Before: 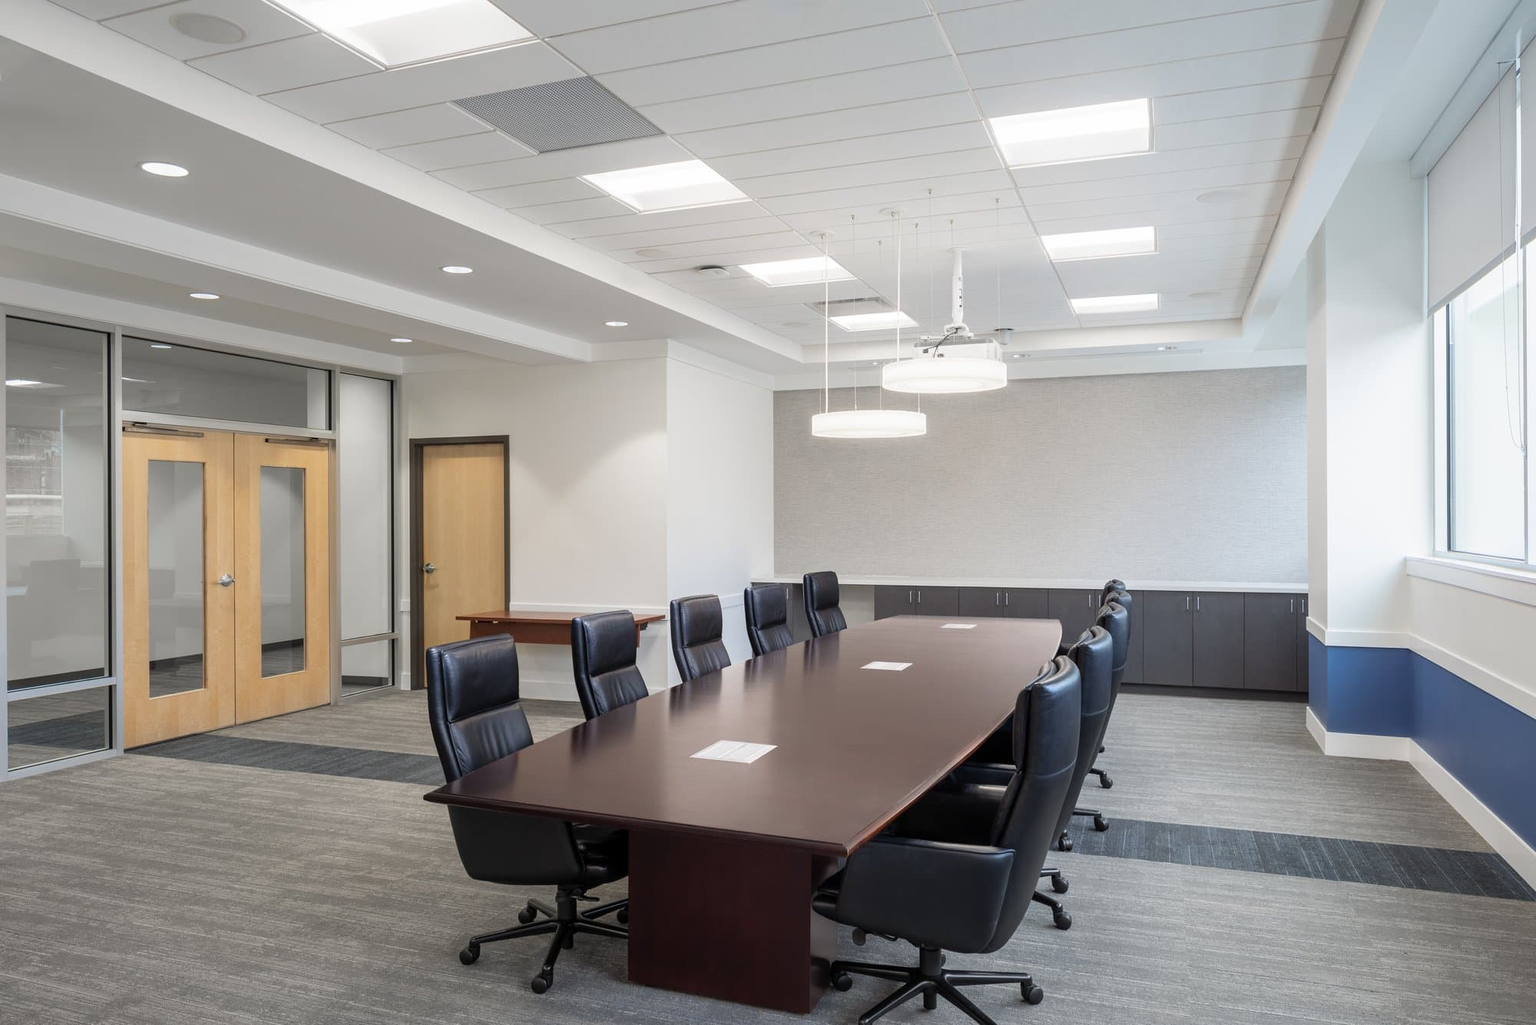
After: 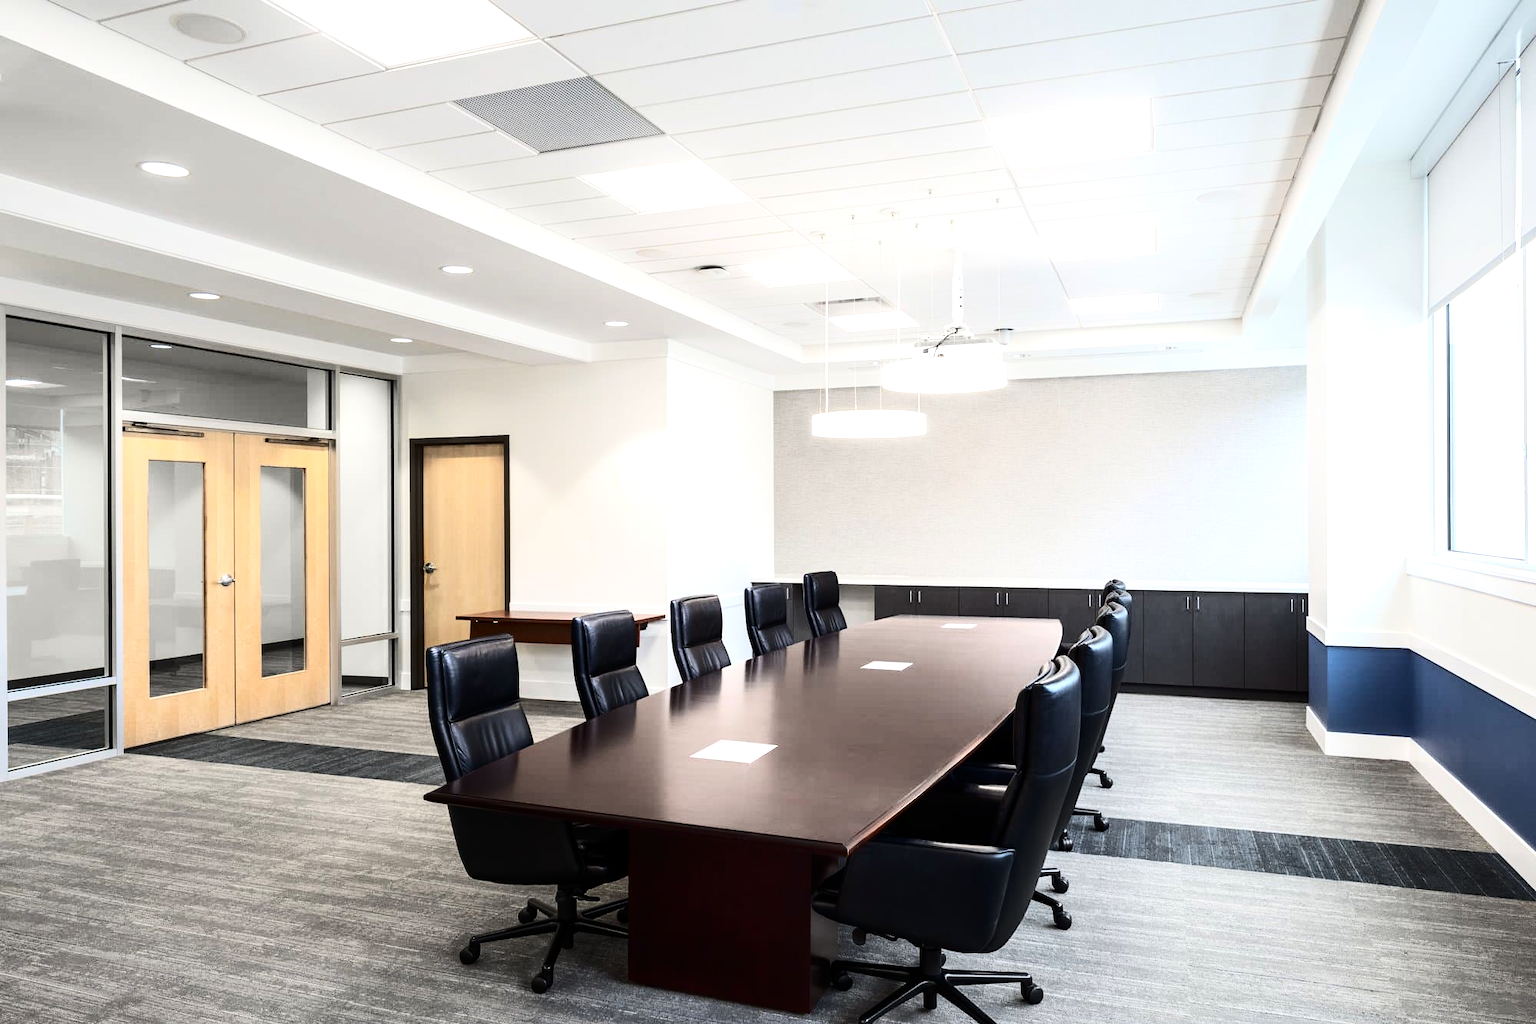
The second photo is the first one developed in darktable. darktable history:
contrast brightness saturation: contrast 0.28
tone equalizer: -8 EV -0.75 EV, -7 EV -0.7 EV, -6 EV -0.6 EV, -5 EV -0.4 EV, -3 EV 0.4 EV, -2 EV 0.6 EV, -1 EV 0.7 EV, +0 EV 0.75 EV, edges refinement/feathering 500, mask exposure compensation -1.57 EV, preserve details no
